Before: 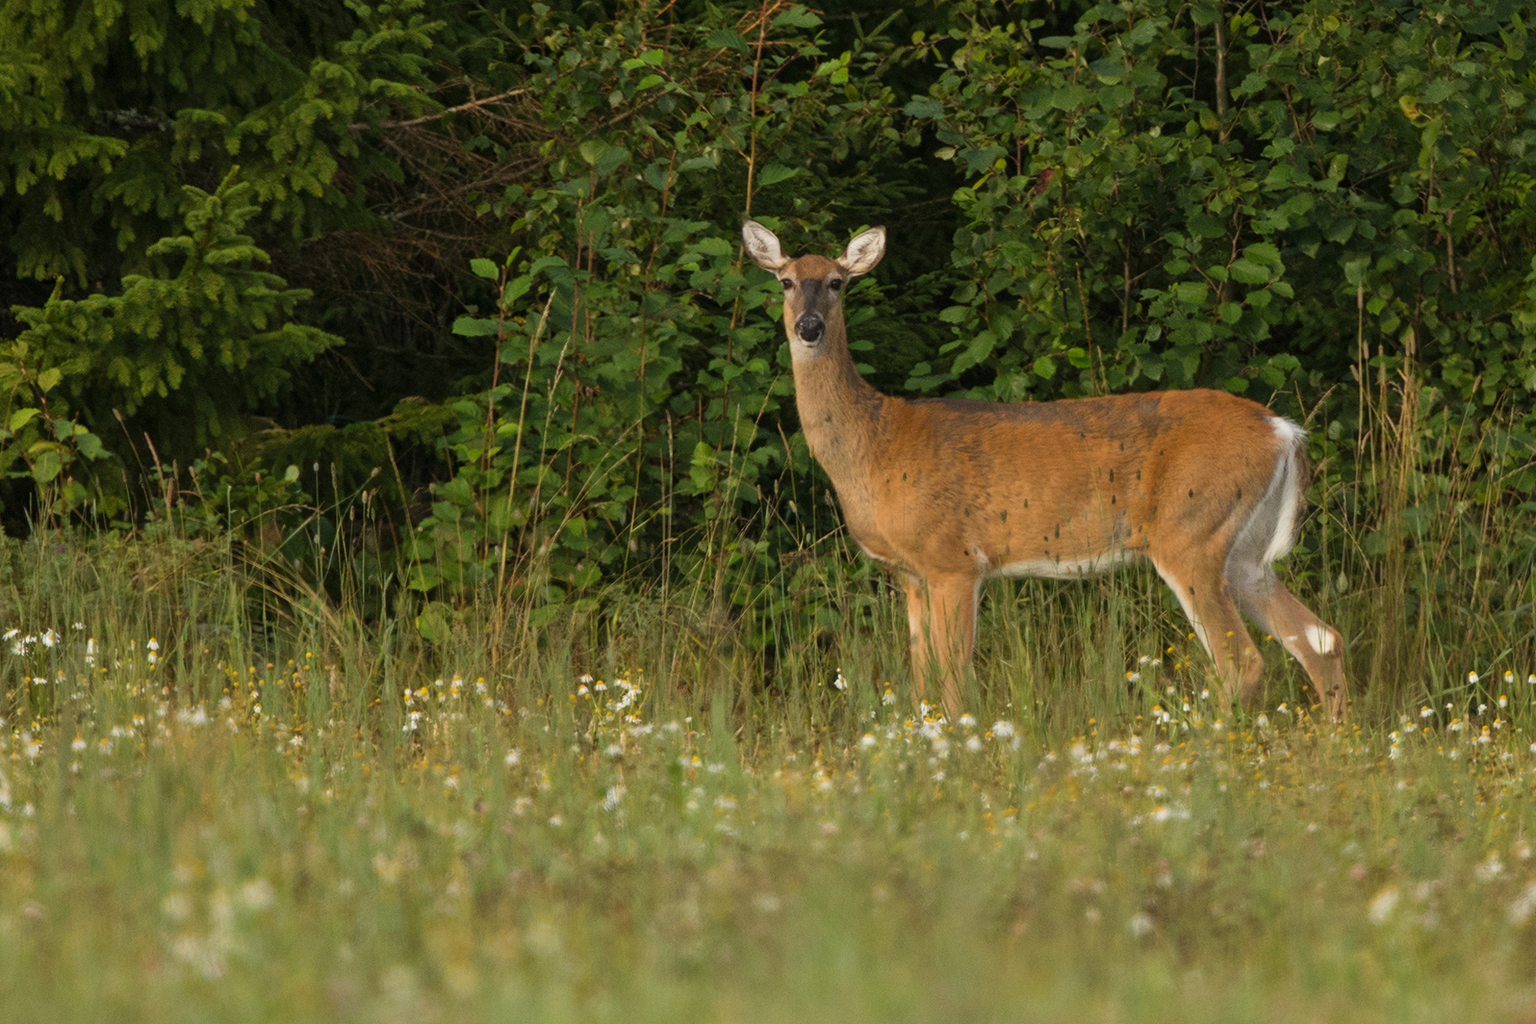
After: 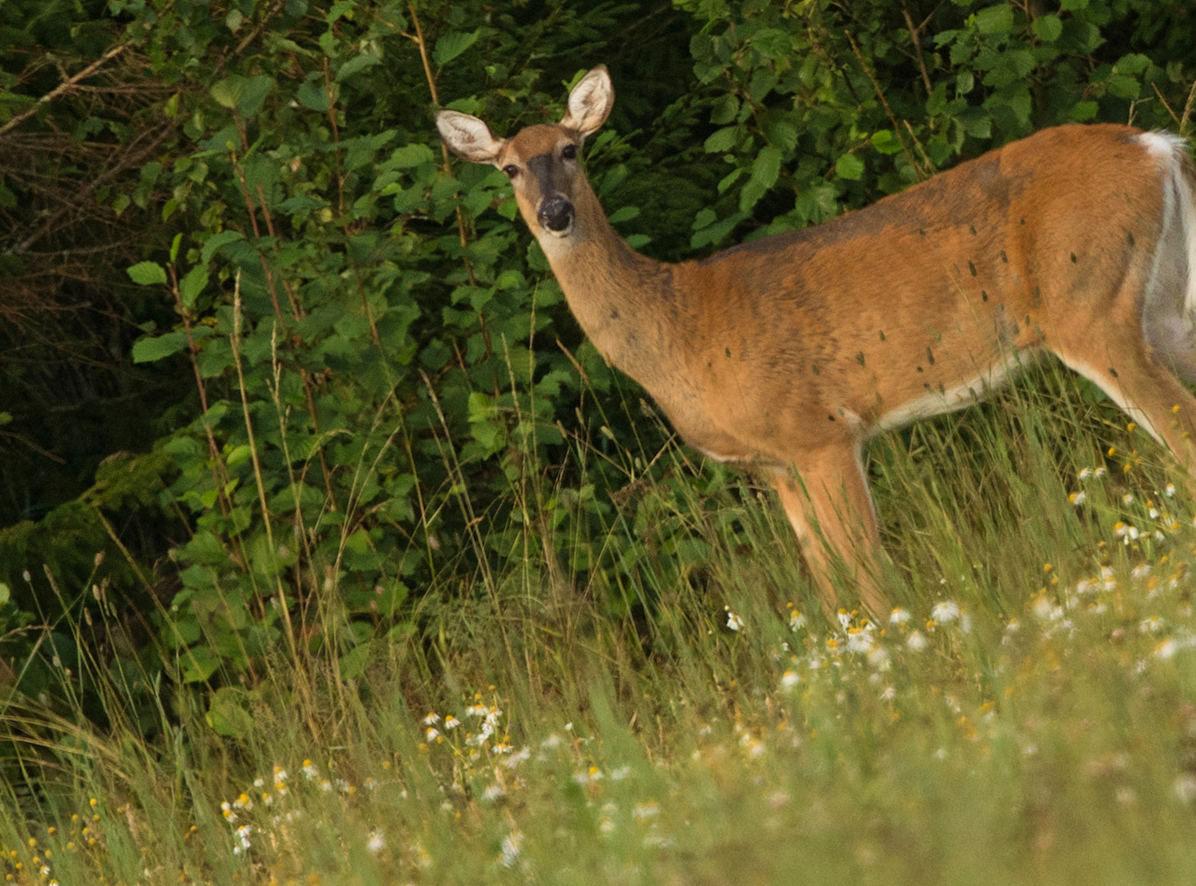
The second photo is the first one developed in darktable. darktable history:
crop and rotate: angle 18.65°, left 6.899%, right 4.196%, bottom 1.113%
velvia: on, module defaults
